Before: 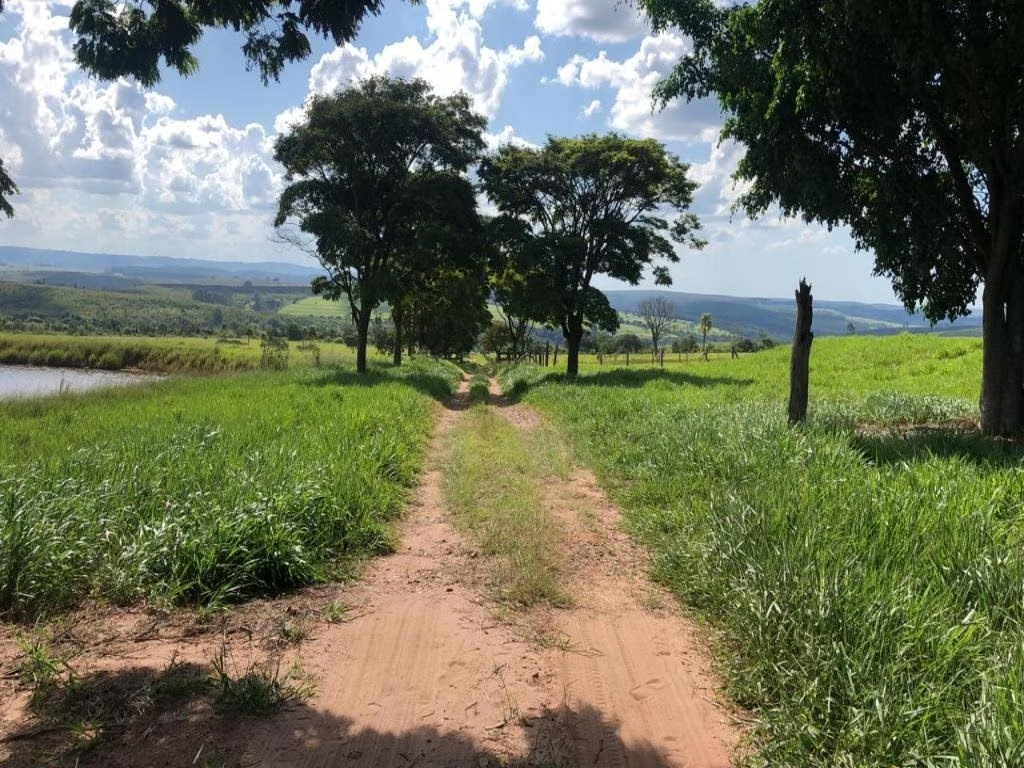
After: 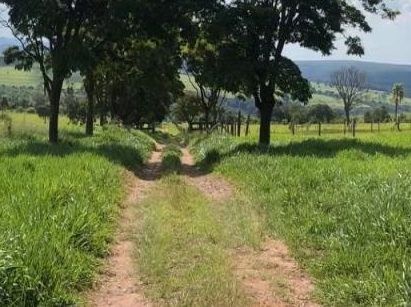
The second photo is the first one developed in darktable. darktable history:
crop: left 30.099%, top 29.962%, right 29.672%, bottom 30.032%
